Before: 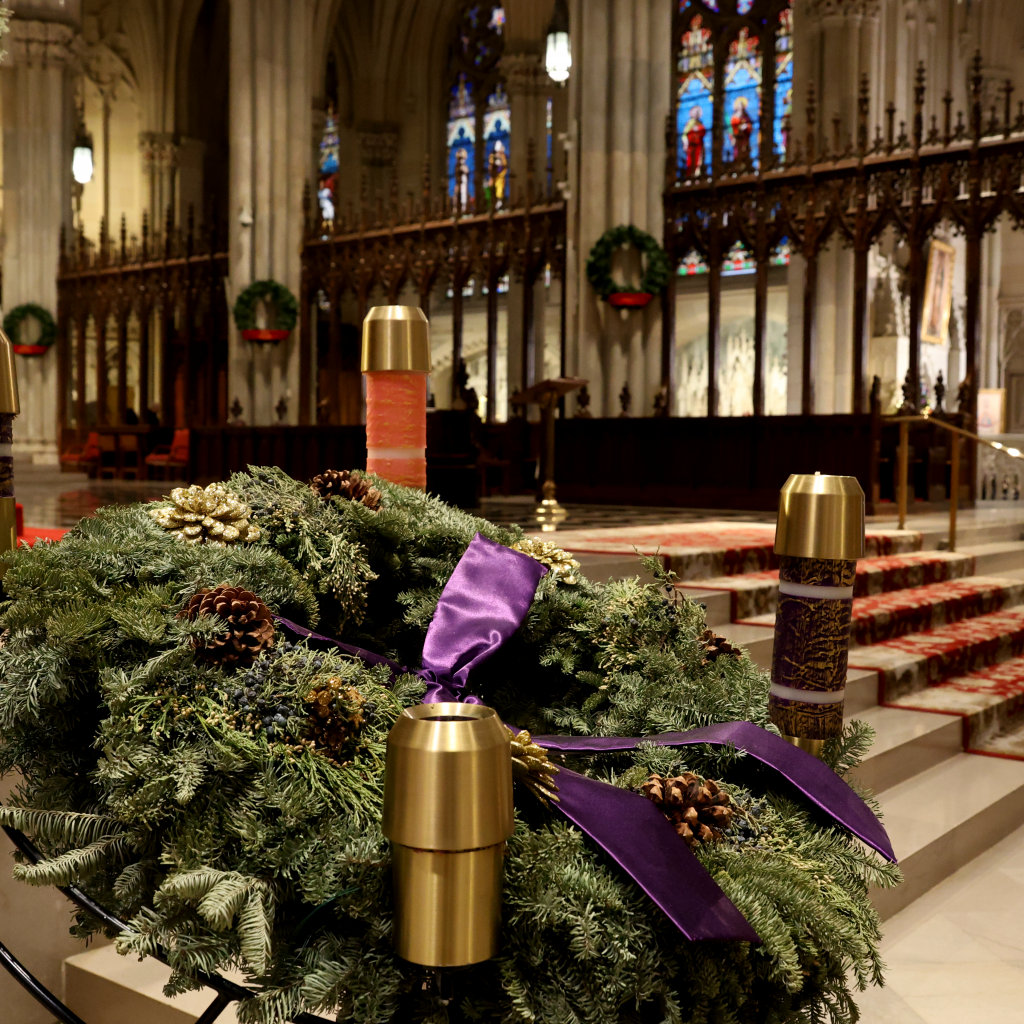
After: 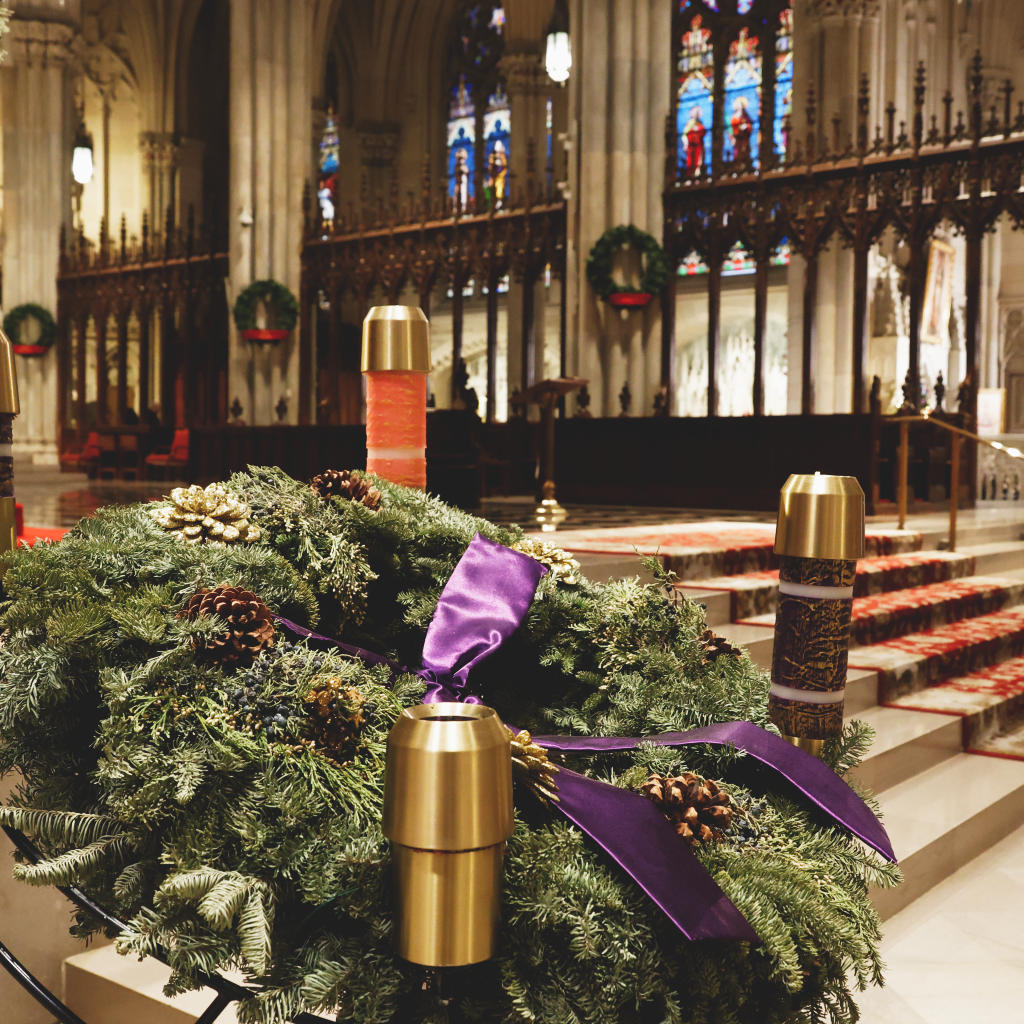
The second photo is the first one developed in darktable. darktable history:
filmic rgb: middle gray luminance 12.74%, black relative exposure -10.13 EV, white relative exposure 3.47 EV, threshold 6 EV, target black luminance 0%, hardness 5.74, latitude 44.69%, contrast 1.221, highlights saturation mix 5%, shadows ↔ highlights balance 26.78%, add noise in highlights 0, preserve chrominance no, color science v3 (2019), use custom middle-gray values true, iterations of high-quality reconstruction 0, contrast in highlights soft, enable highlight reconstruction true
exposure: black level correction -0.025, exposure -0.117 EV, compensate highlight preservation false
